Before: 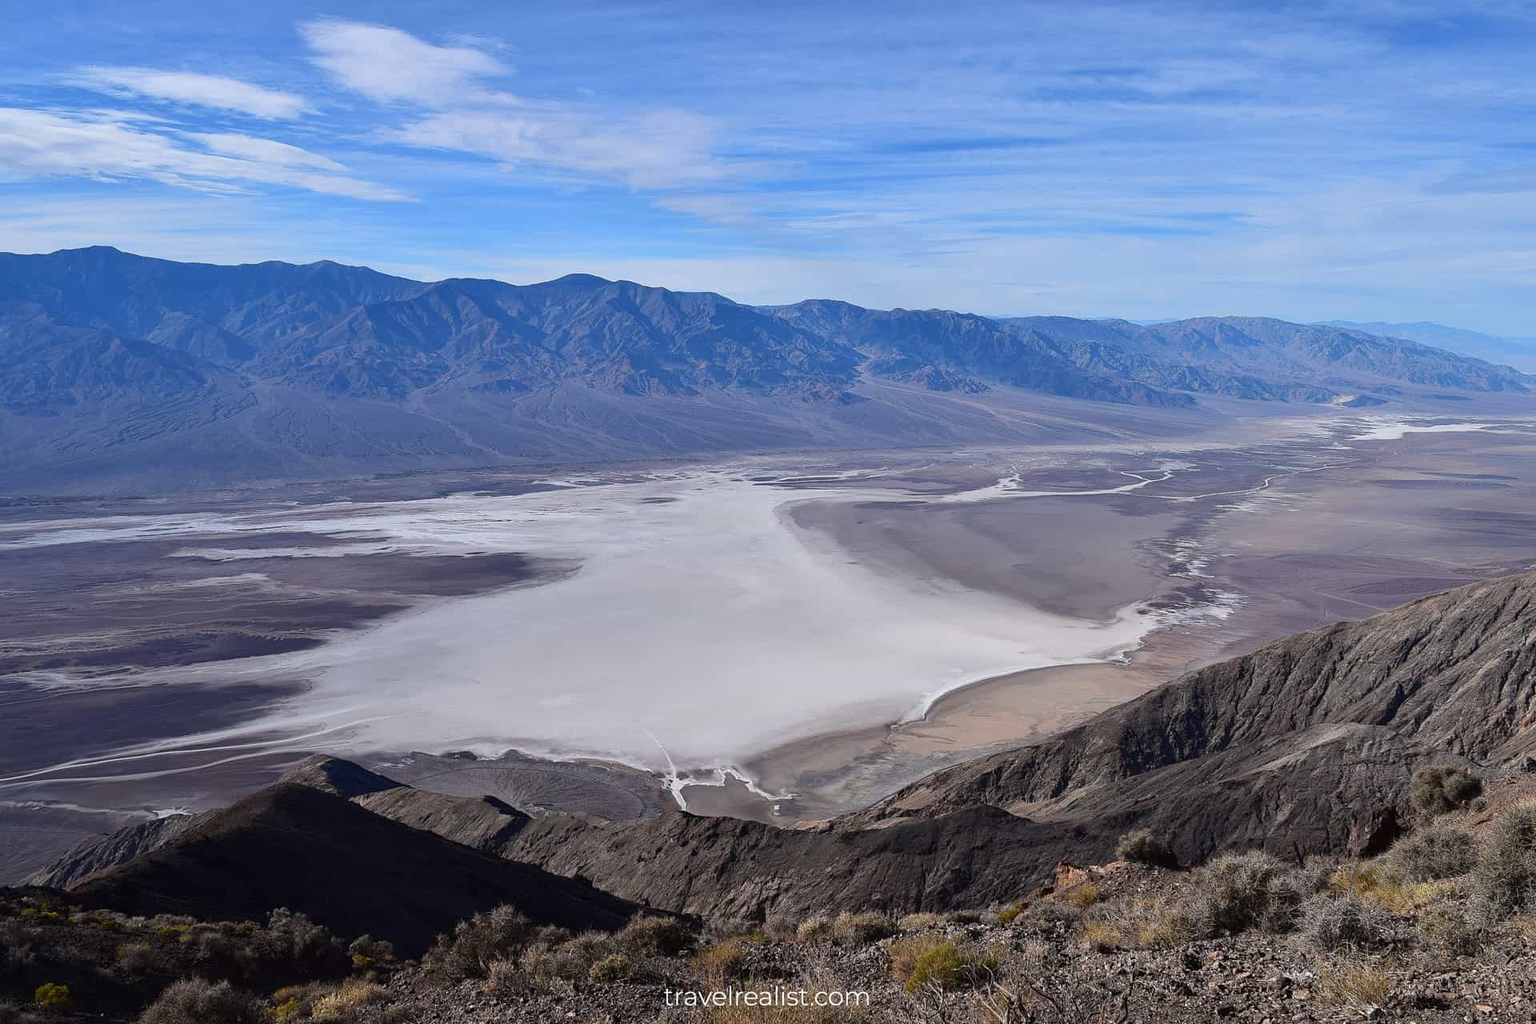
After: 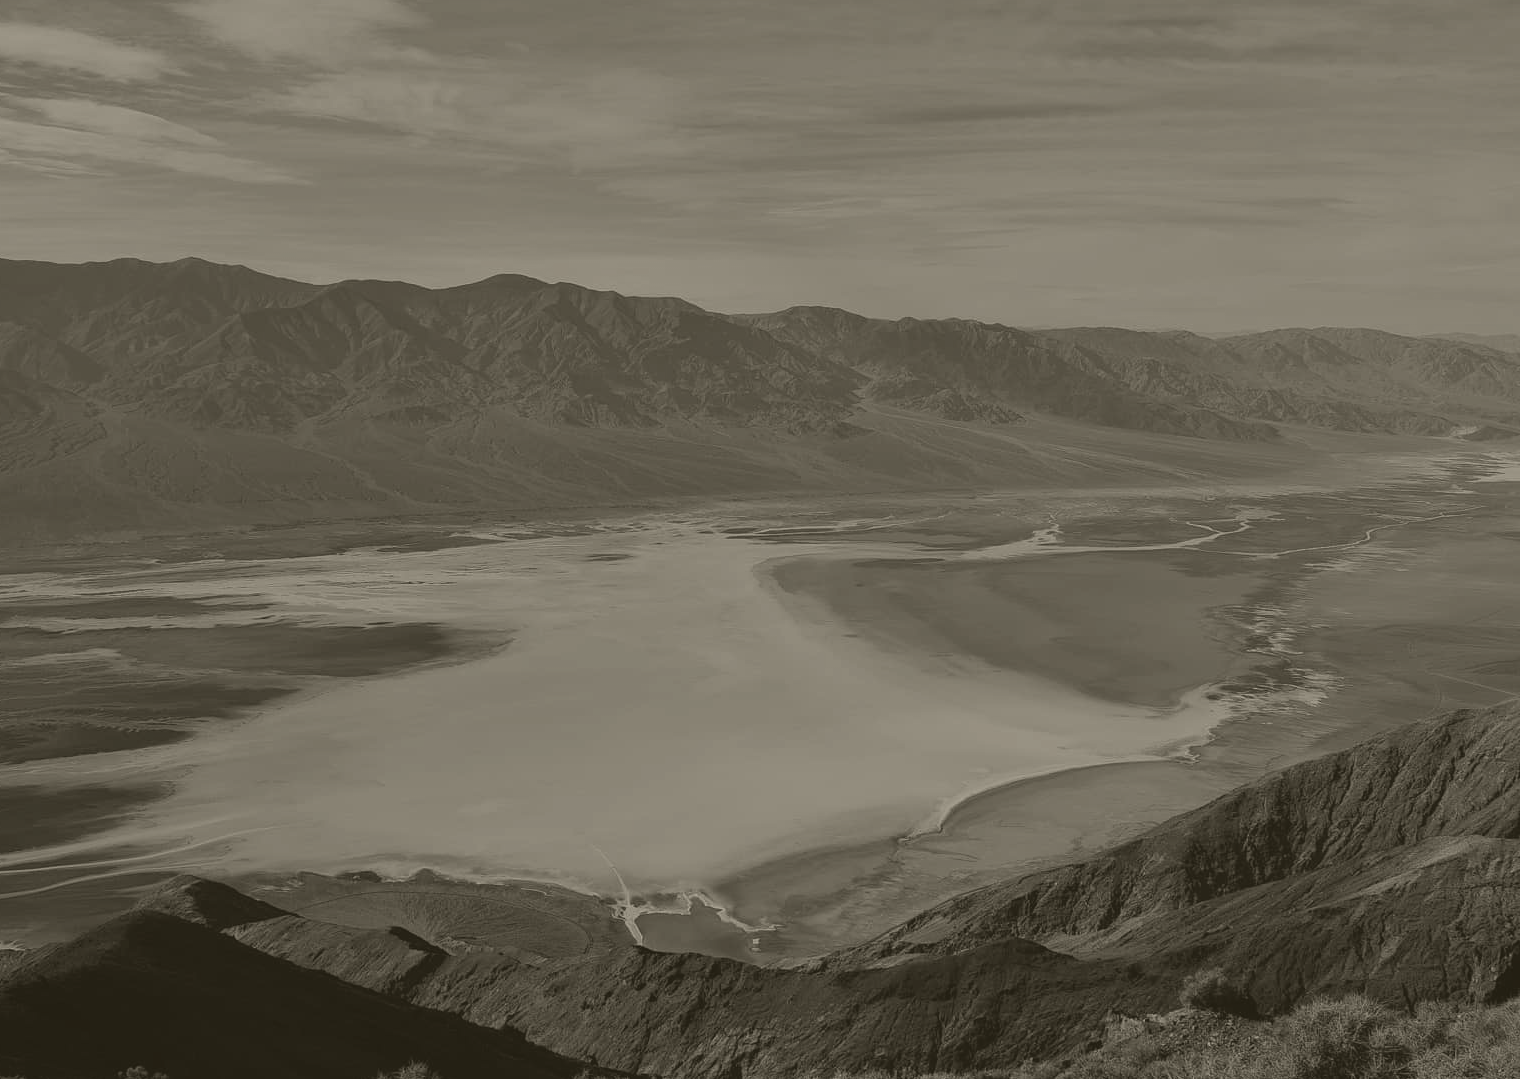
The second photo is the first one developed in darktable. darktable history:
colorize: hue 41.44°, saturation 22%, source mix 60%, lightness 10.61%
crop: left 11.225%, top 5.381%, right 9.565%, bottom 10.314%
color correction: highlights a* 1.39, highlights b* 17.83
